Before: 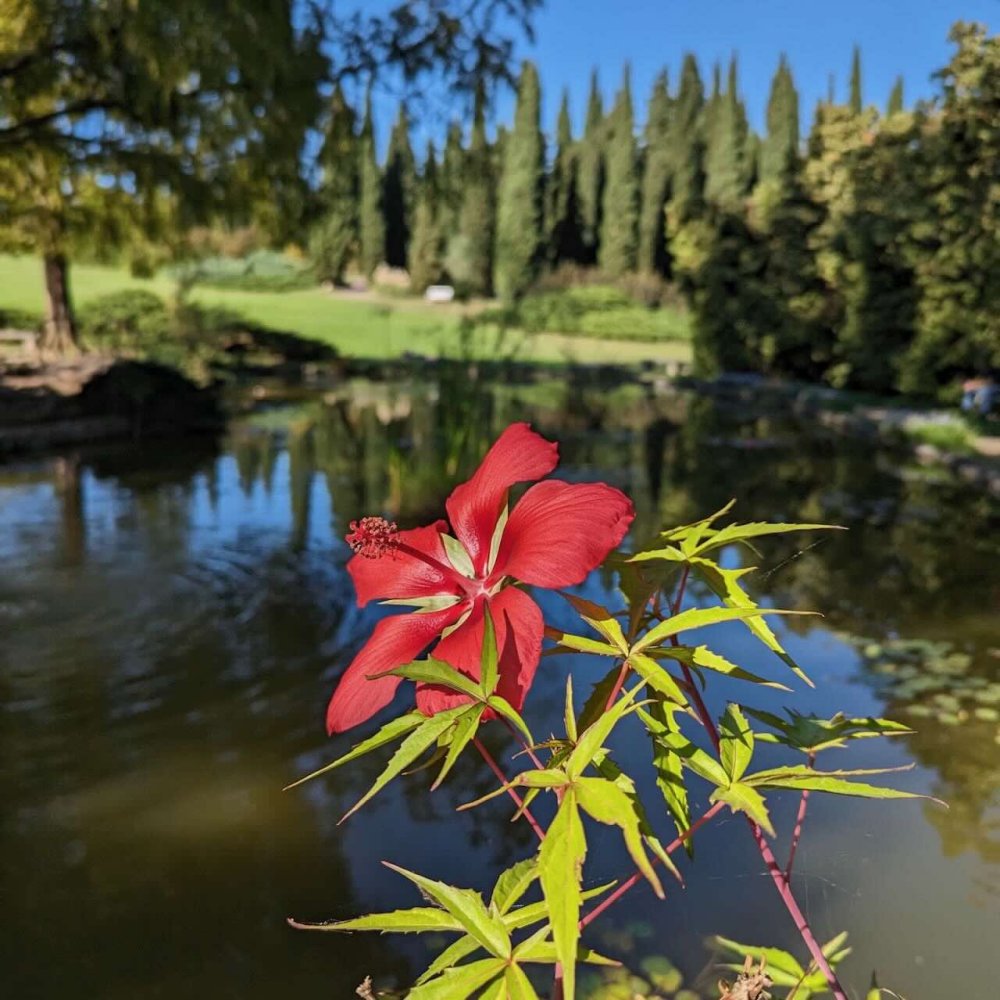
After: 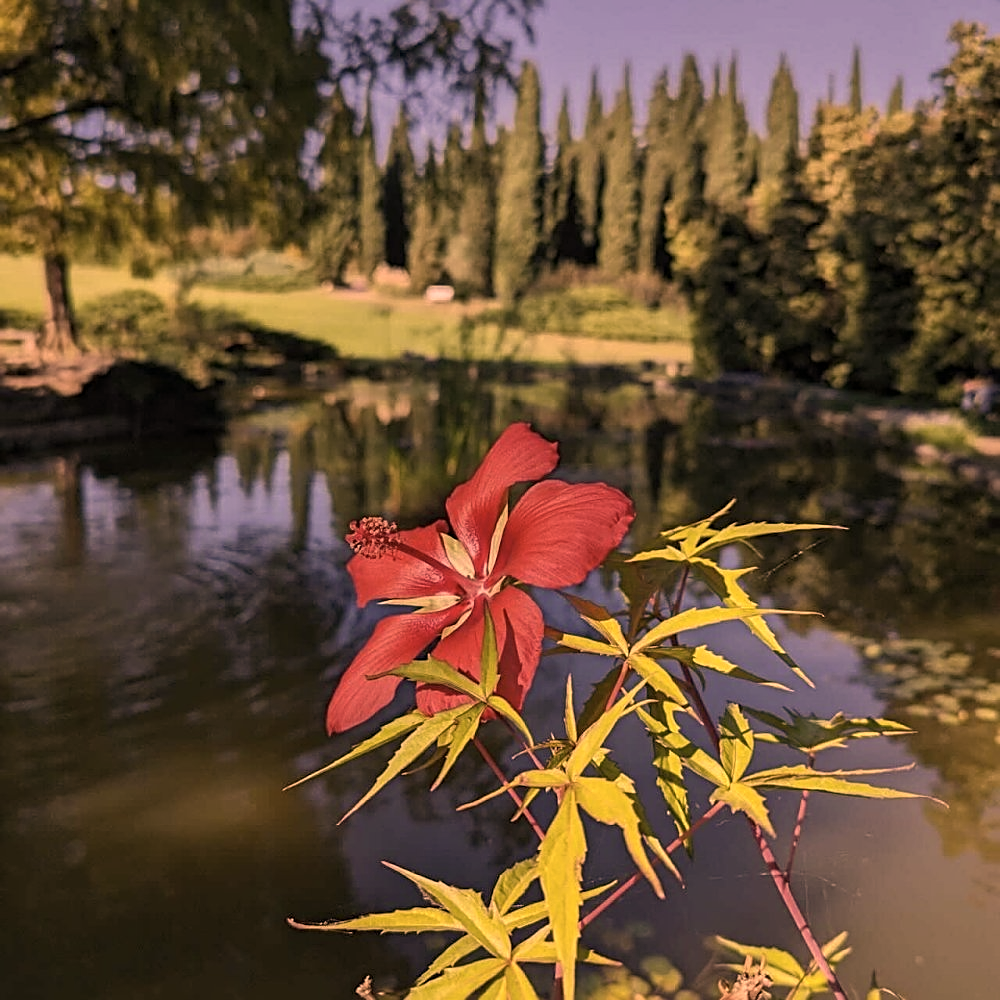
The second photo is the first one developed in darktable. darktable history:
color correction: highlights a* 40, highlights b* 40, saturation 0.69
sharpen: amount 0.6
